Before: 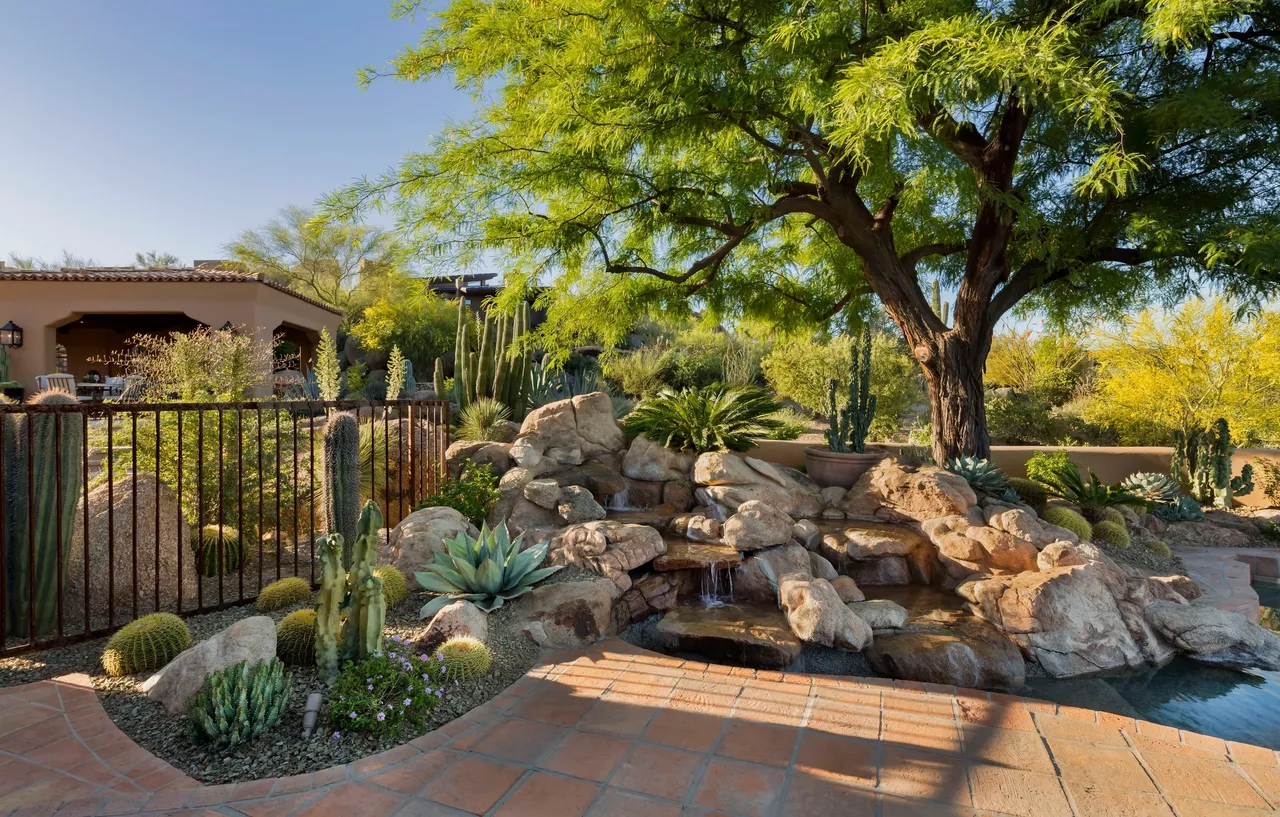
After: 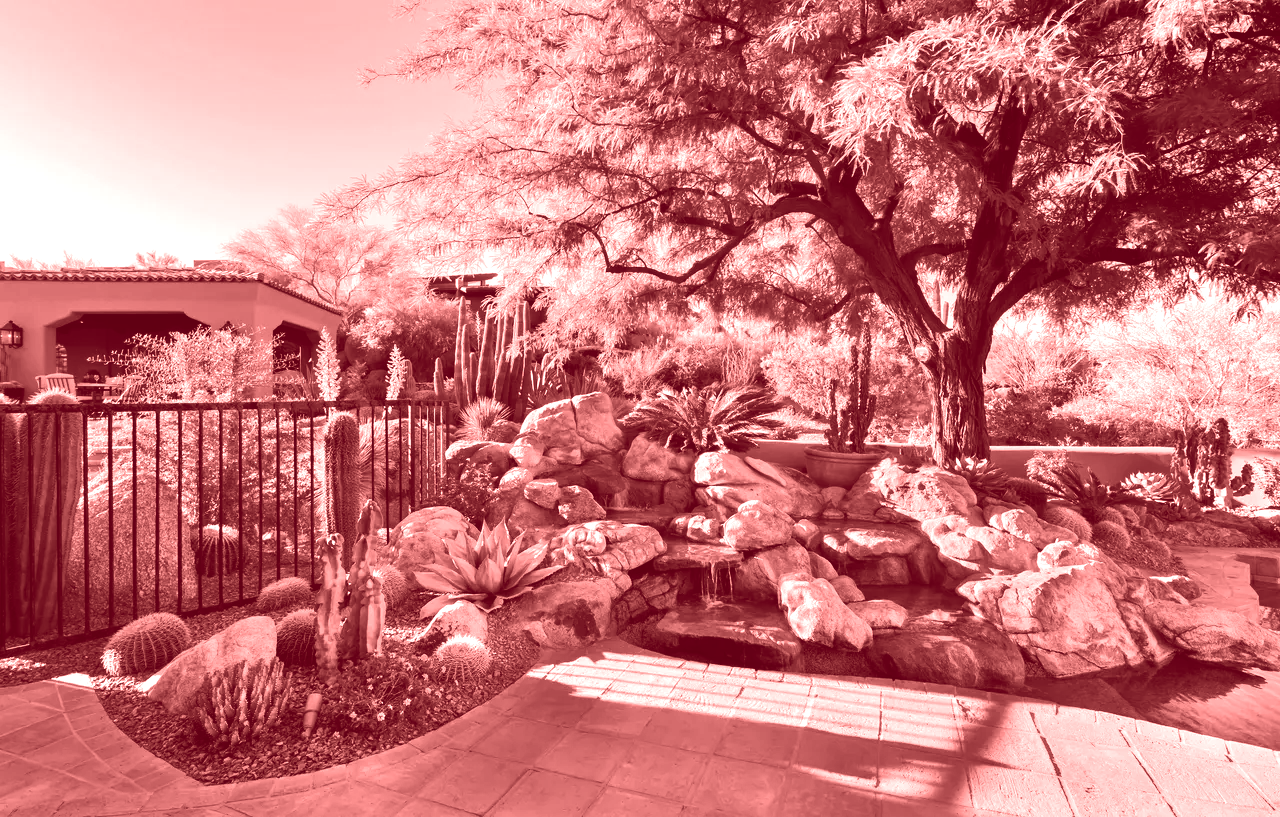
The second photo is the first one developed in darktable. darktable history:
rotate and perspective: crop left 0, crop top 0
color balance rgb: global offset › luminance 0.71%, perceptual saturation grading › global saturation -11.5%, perceptual brilliance grading › highlights 17.77%, perceptual brilliance grading › mid-tones 31.71%, perceptual brilliance grading › shadows -31.01%, global vibrance 50%
colorize: saturation 60%, source mix 100%
